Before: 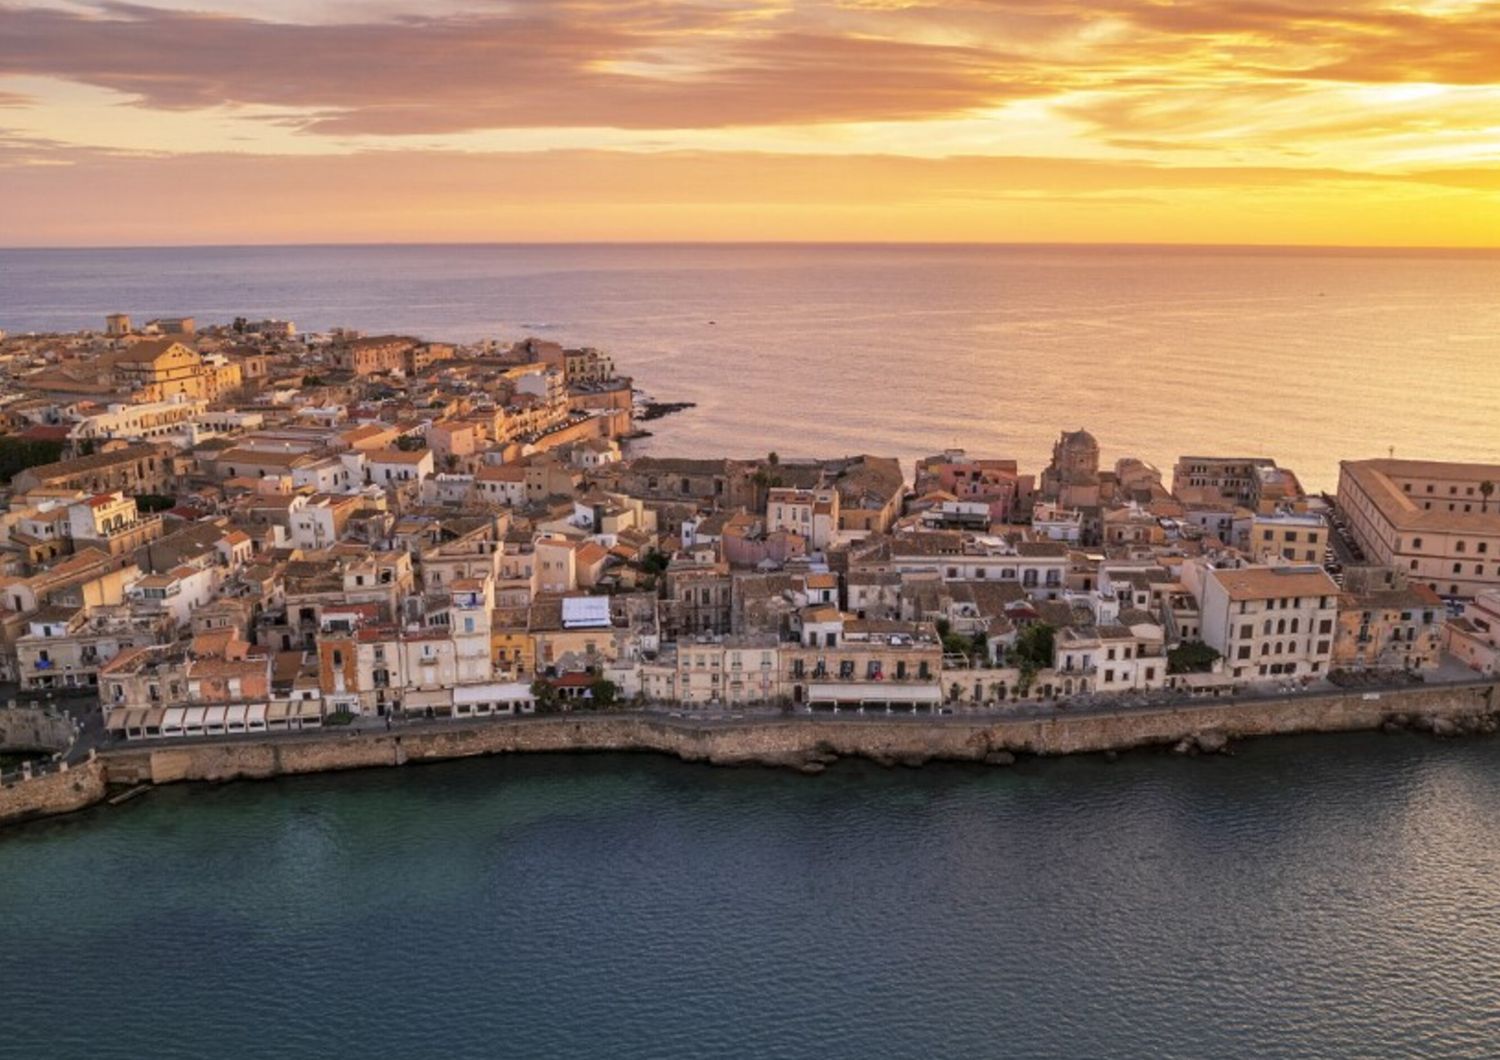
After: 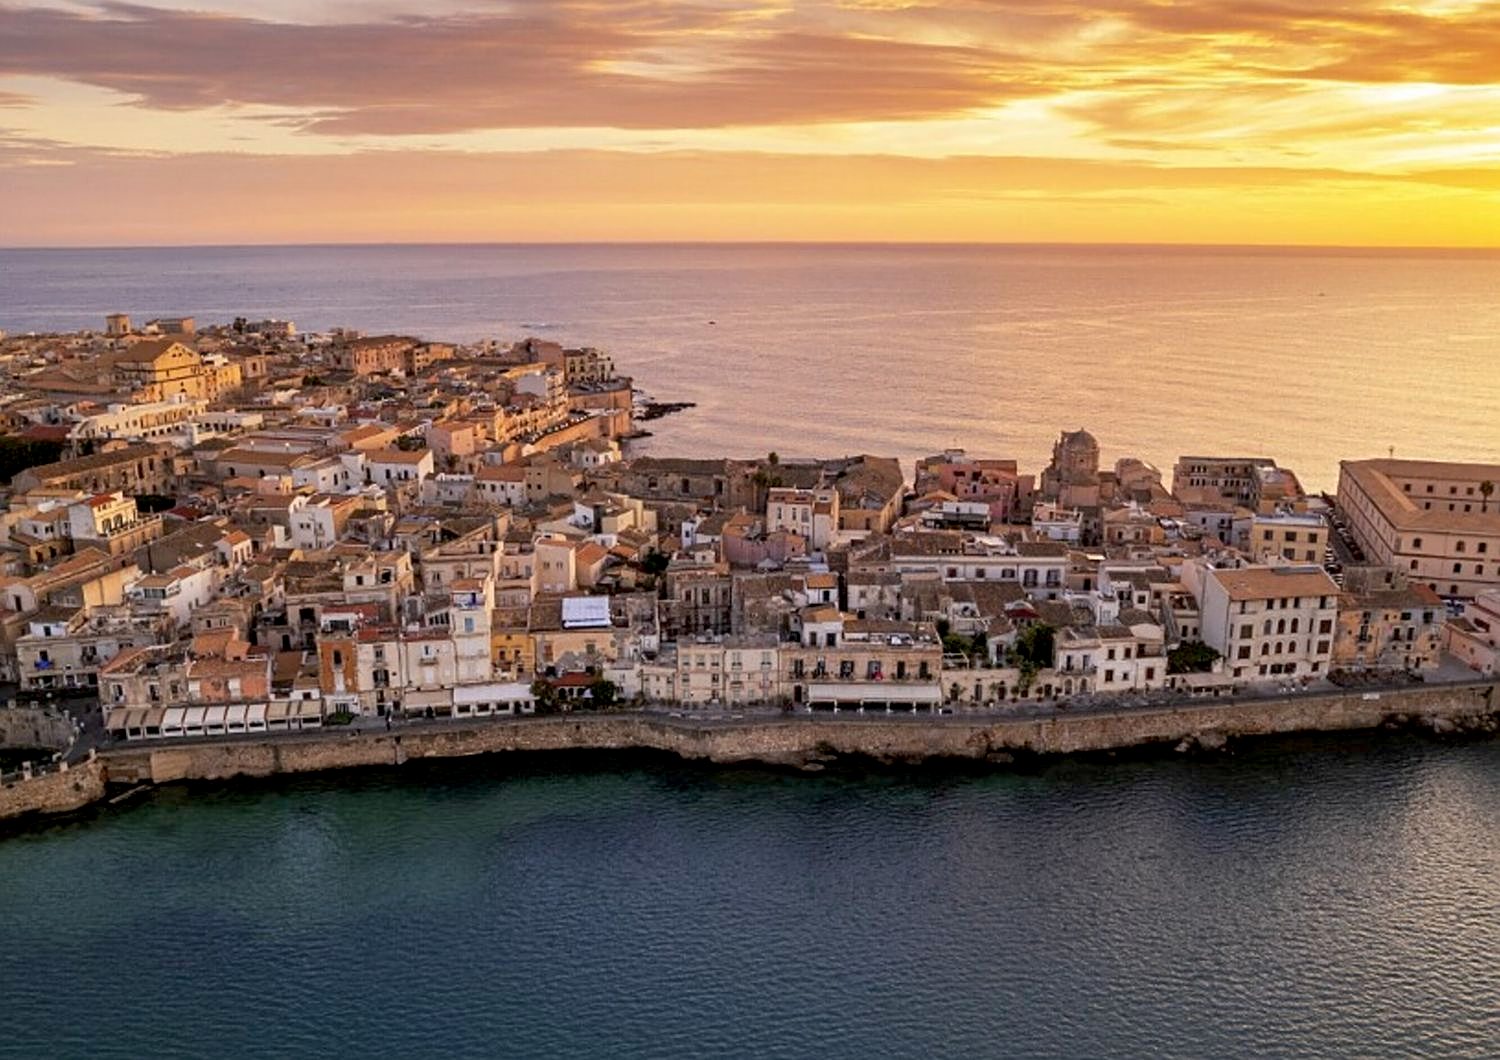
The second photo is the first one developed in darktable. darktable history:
sharpen: on, module defaults
exposure: black level correction 0.011, compensate highlight preservation false
